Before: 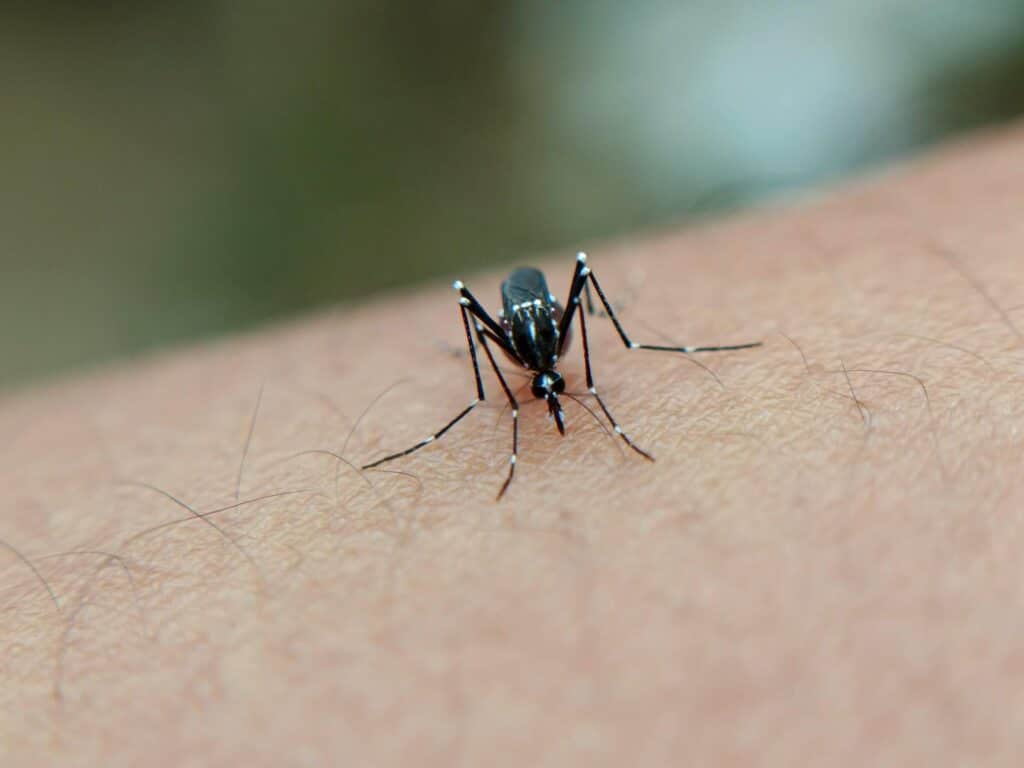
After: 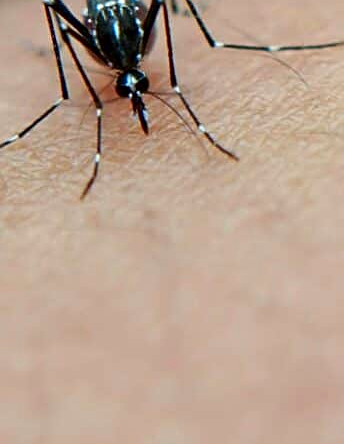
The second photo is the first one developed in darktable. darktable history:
sharpen: on, module defaults
crop: left 40.641%, top 39.259%, right 25.717%, bottom 2.844%
contrast brightness saturation: contrast 0.039, saturation 0.152
